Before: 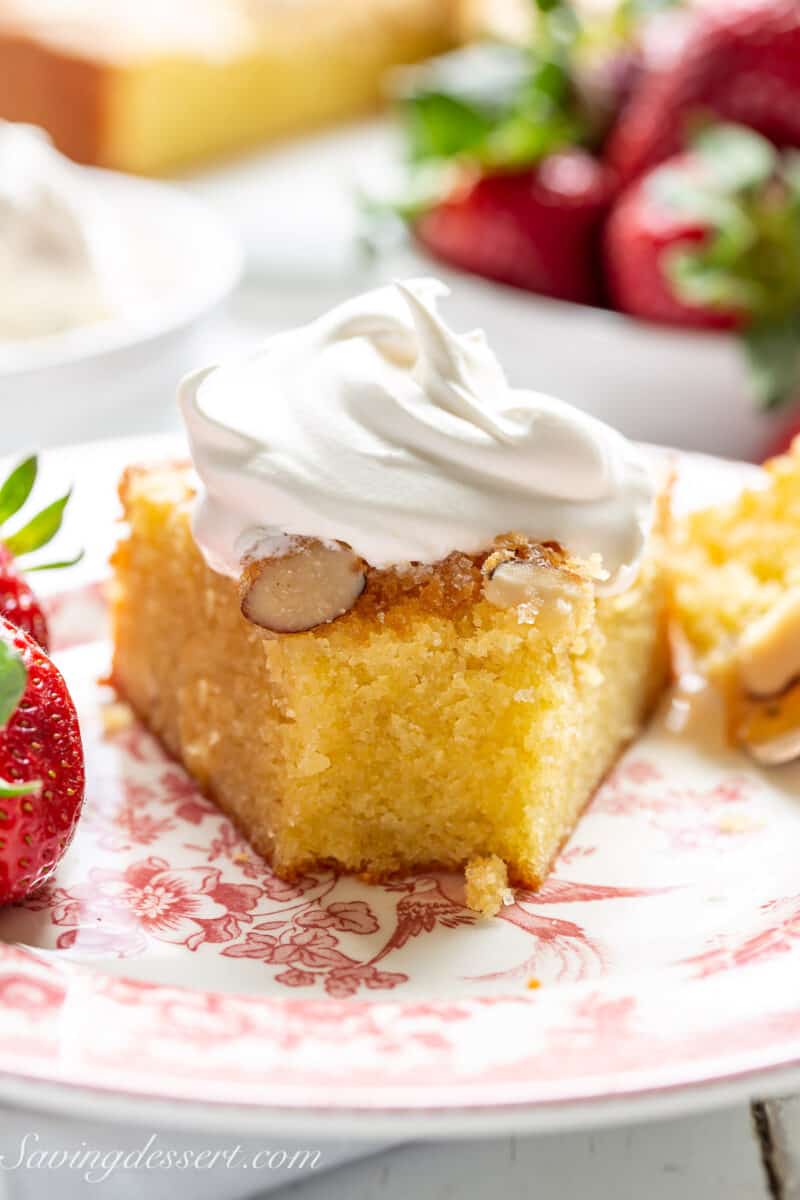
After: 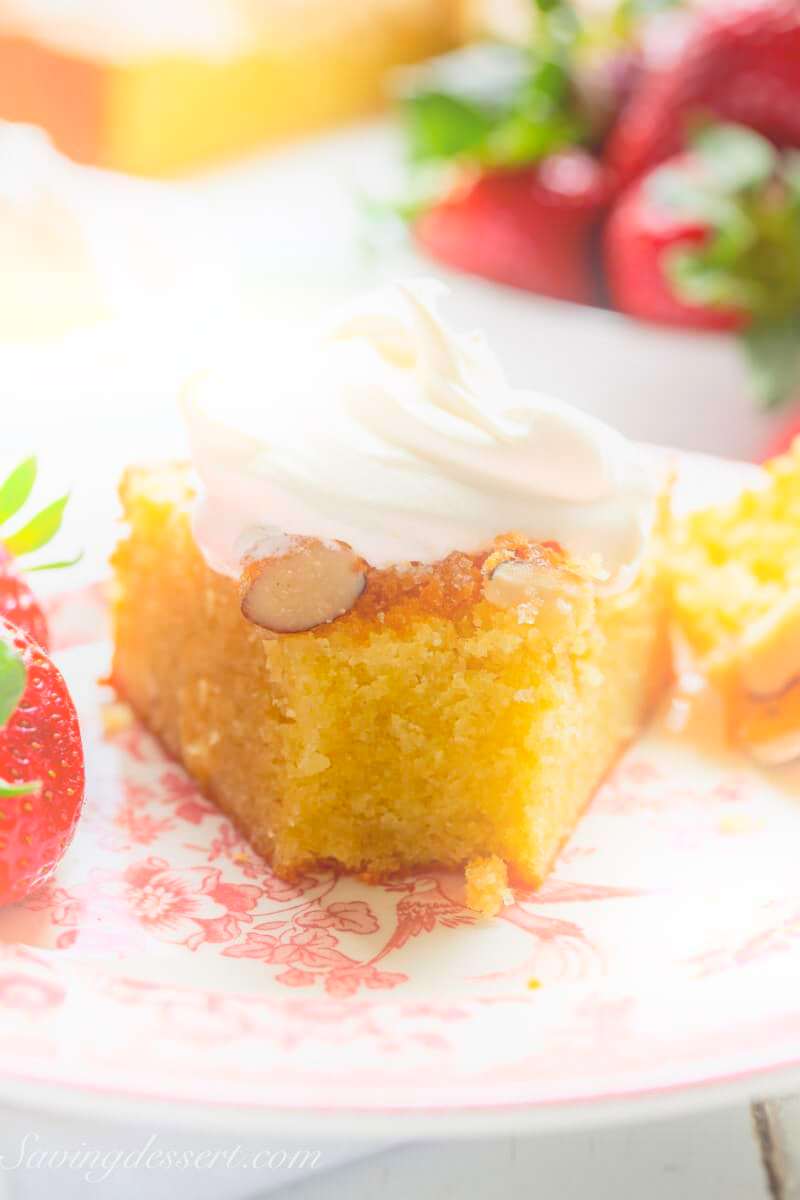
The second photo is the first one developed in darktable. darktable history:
bloom: on, module defaults
lowpass: radius 0.1, contrast 0.85, saturation 1.1, unbound 0
